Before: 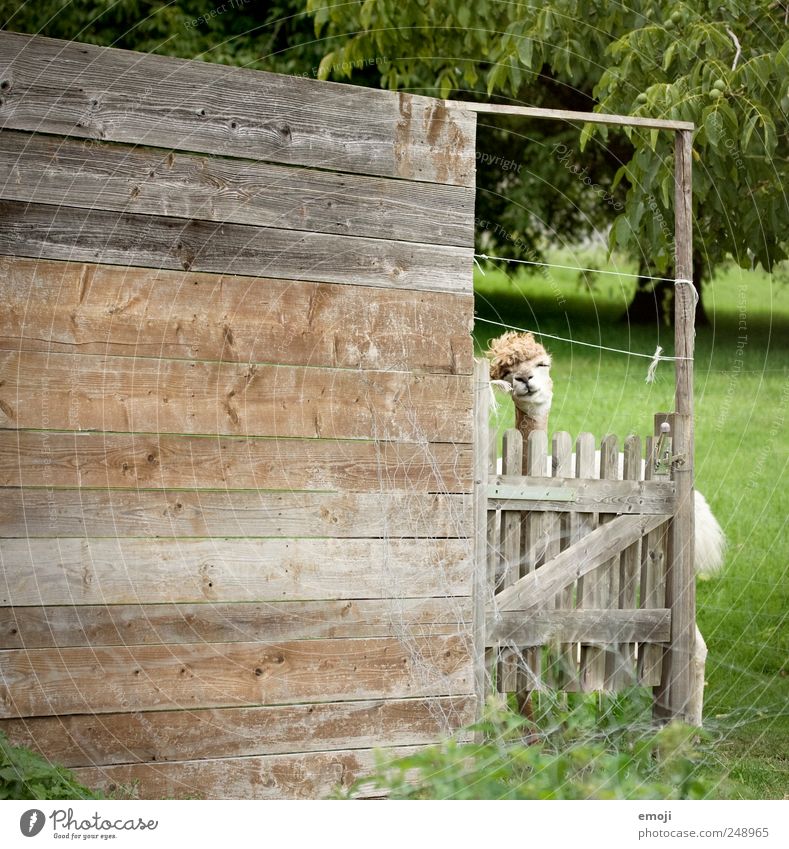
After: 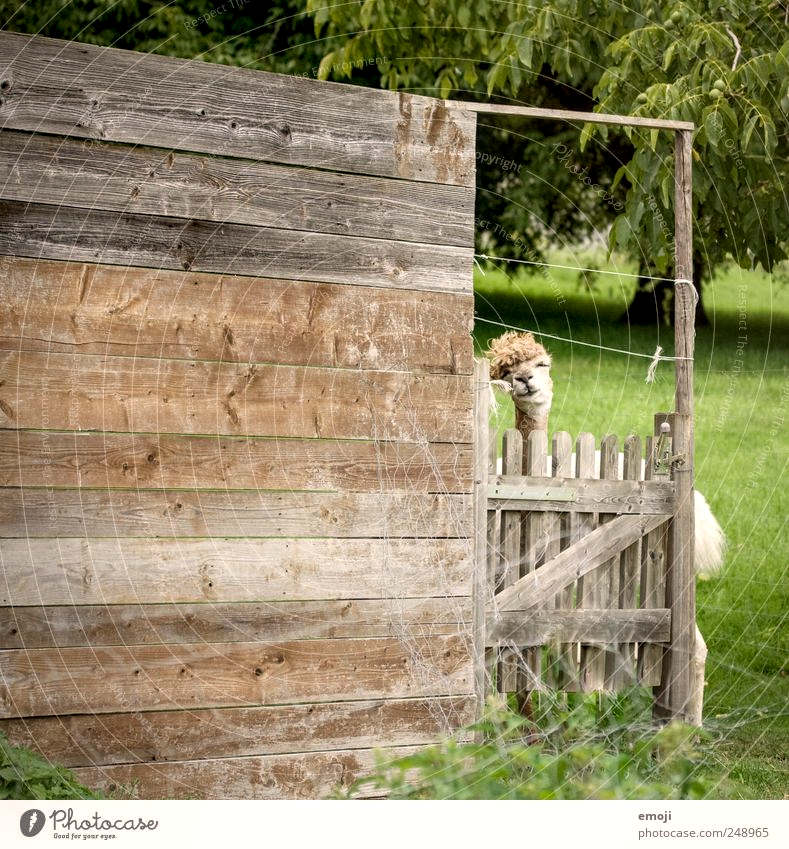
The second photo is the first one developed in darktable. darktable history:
color correction: highlights a* 3.74, highlights b* 5.08
local contrast: detail 130%
